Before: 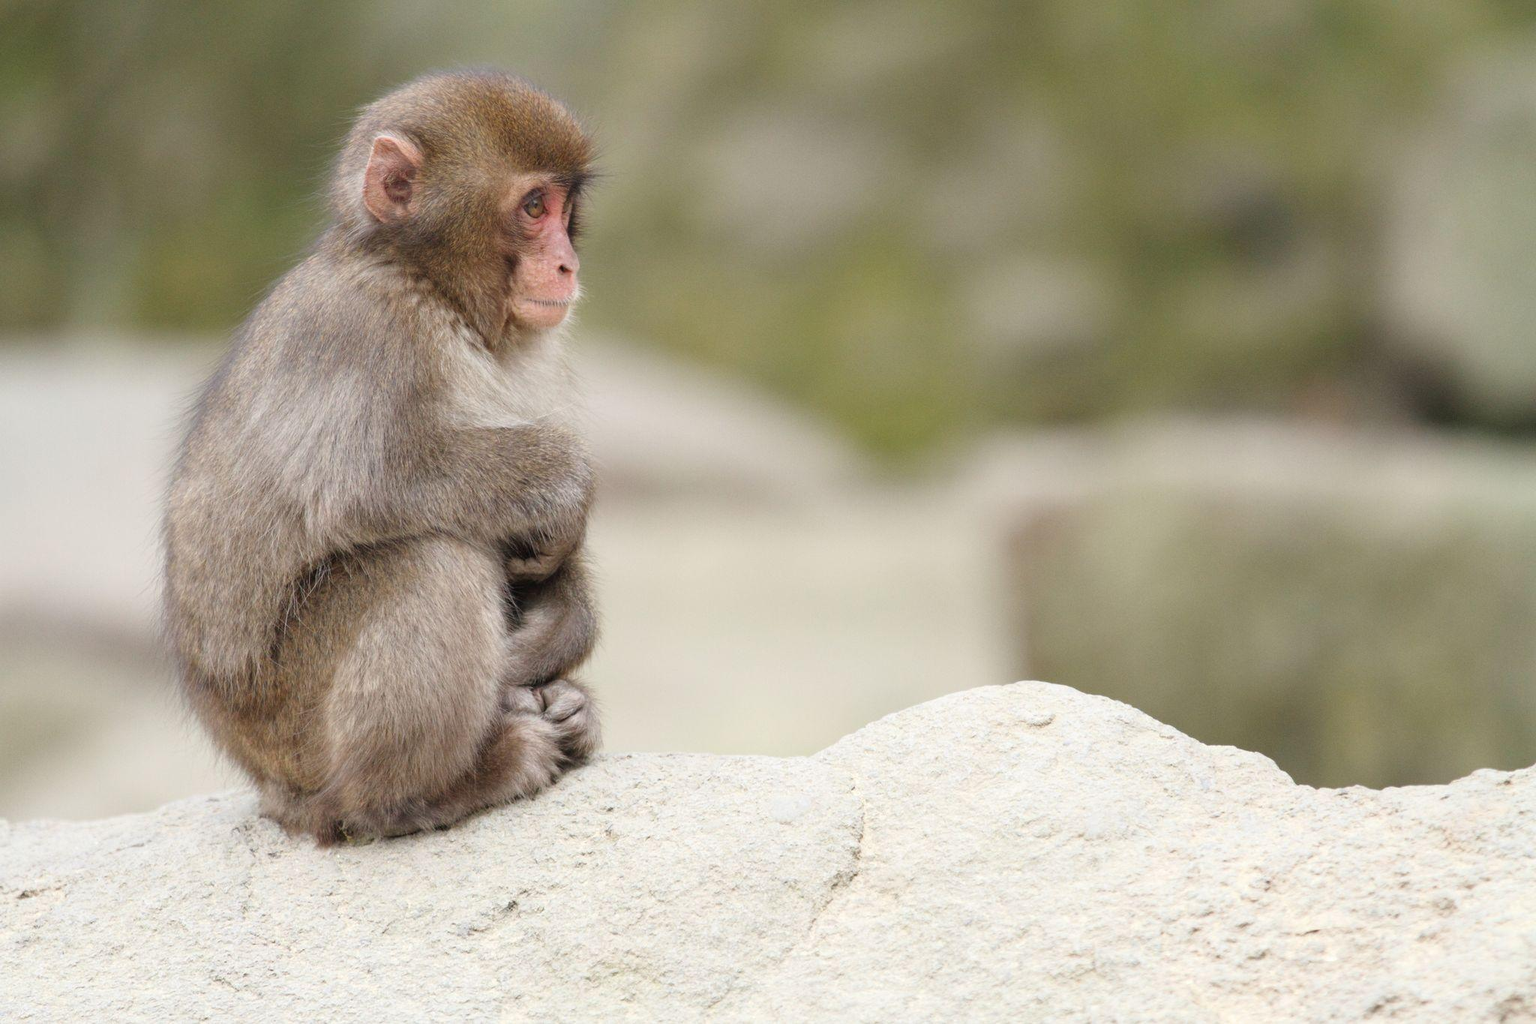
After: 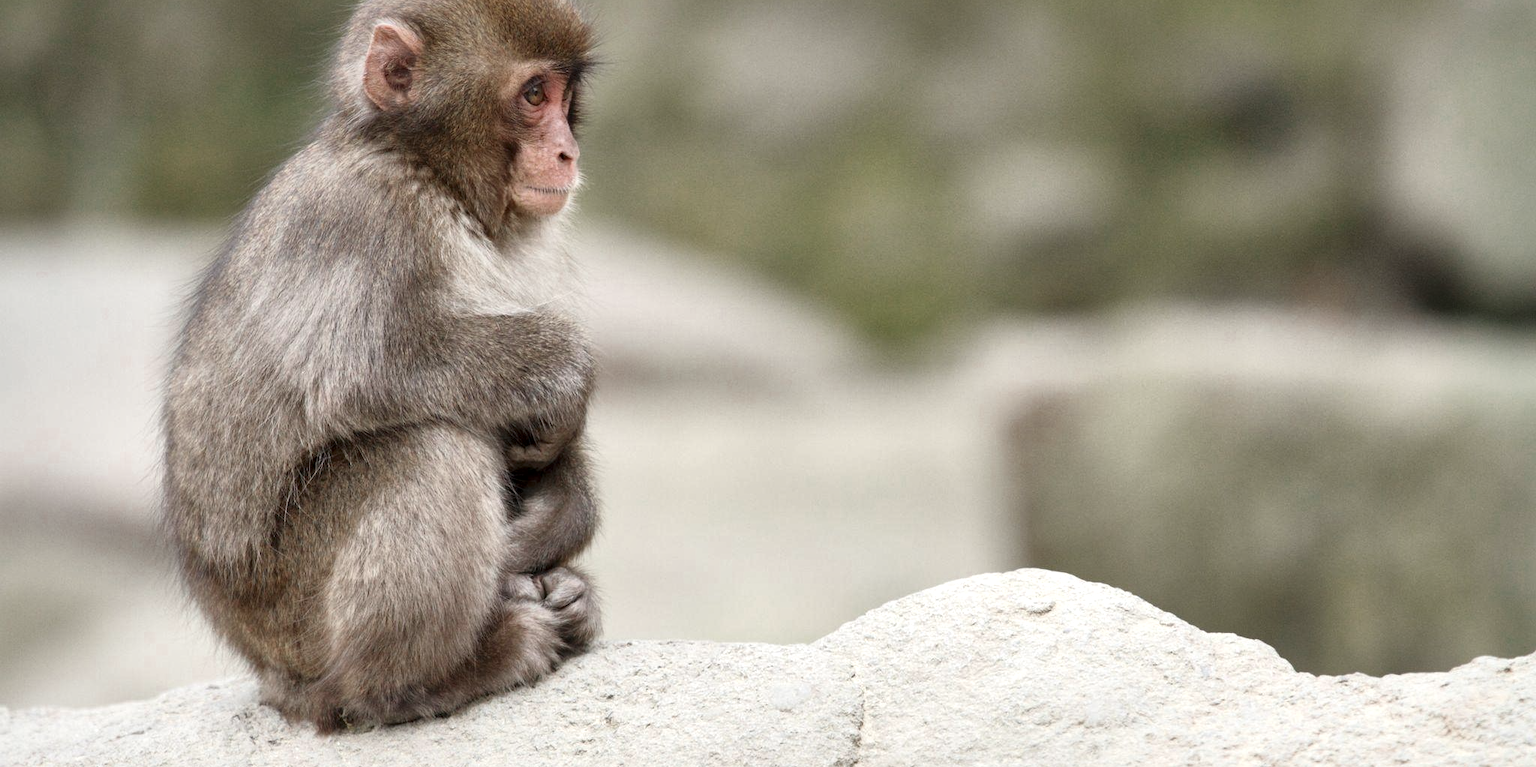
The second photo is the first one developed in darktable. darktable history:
crop: top 11.038%, bottom 13.962%
color zones: curves: ch0 [(0, 0.5) (0.125, 0.4) (0.25, 0.5) (0.375, 0.4) (0.5, 0.4) (0.625, 0.35) (0.75, 0.35) (0.875, 0.5)]; ch1 [(0, 0.35) (0.125, 0.45) (0.25, 0.35) (0.375, 0.35) (0.5, 0.35) (0.625, 0.35) (0.75, 0.45) (0.875, 0.35)]; ch2 [(0, 0.6) (0.125, 0.5) (0.25, 0.5) (0.375, 0.6) (0.5, 0.6) (0.625, 0.5) (0.75, 0.5) (0.875, 0.5)]
local contrast: mode bilateral grid, contrast 100, coarseness 100, detail 165%, midtone range 0.2
